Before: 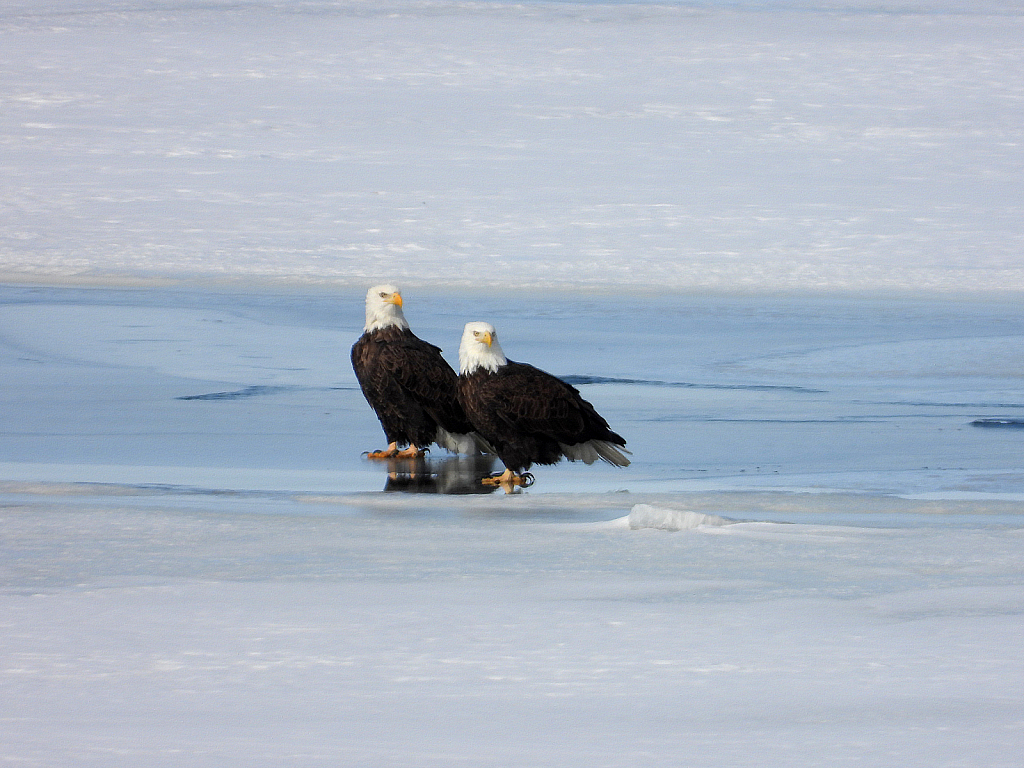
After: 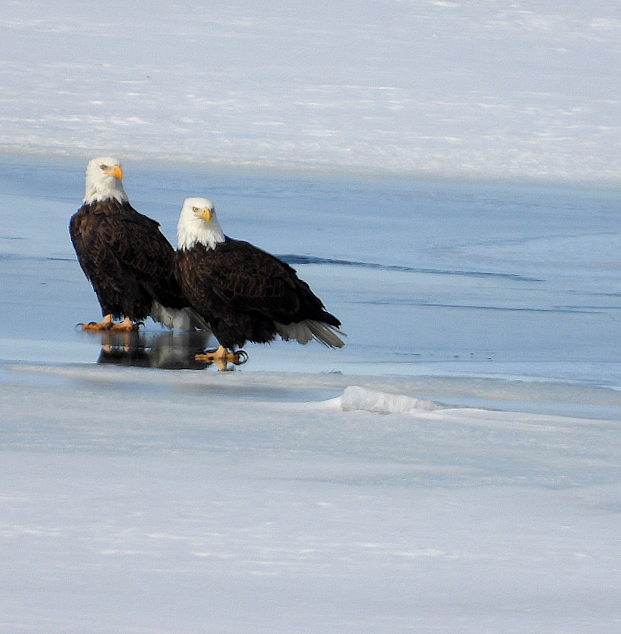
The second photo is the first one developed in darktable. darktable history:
rotate and perspective: rotation 2.17°, automatic cropping off
crop and rotate: left 28.256%, top 17.734%, right 12.656%, bottom 3.573%
